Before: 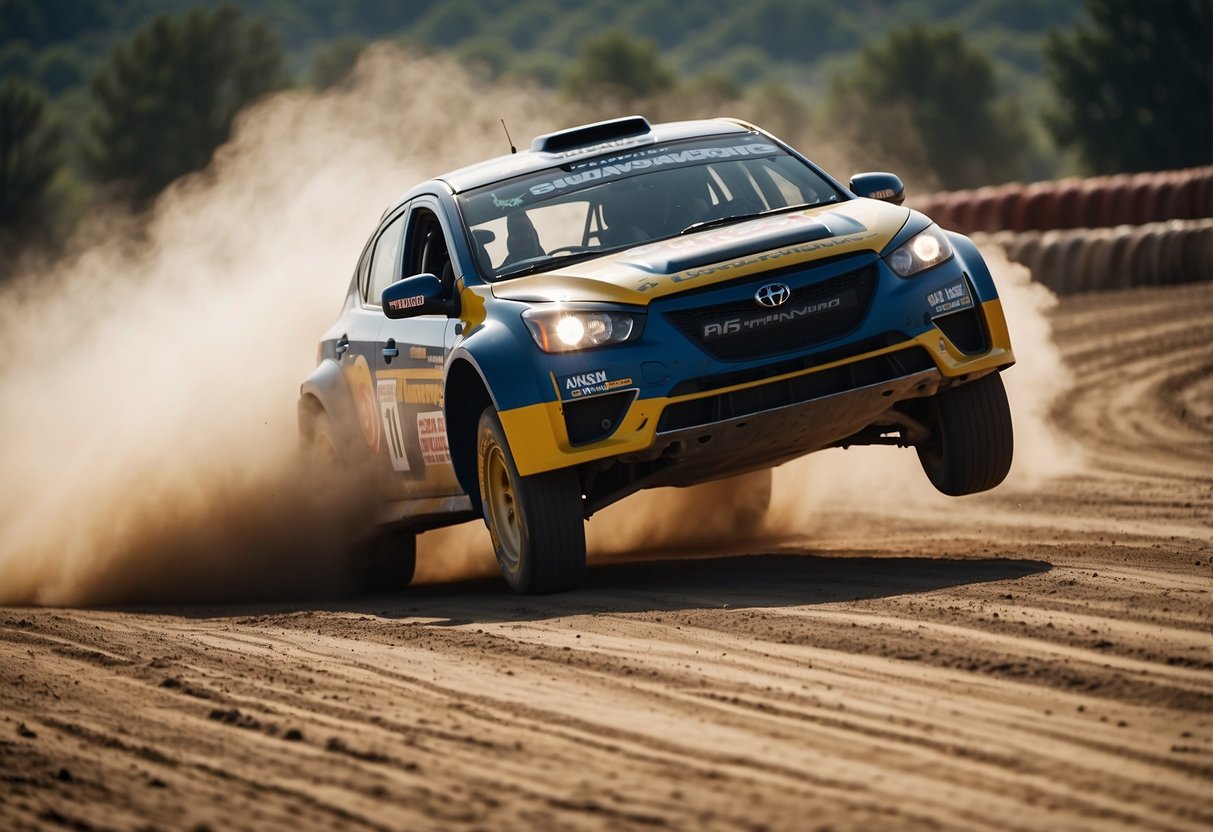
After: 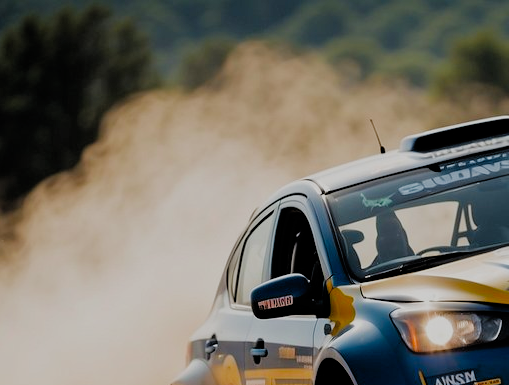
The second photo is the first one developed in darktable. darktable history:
filmic rgb: black relative exposure -4.4 EV, white relative exposure 5 EV, threshold 3 EV, hardness 2.23, latitude 40.06%, contrast 1.15, highlights saturation mix 10%, shadows ↔ highlights balance 1.04%, preserve chrominance RGB euclidean norm (legacy), color science v4 (2020), enable highlight reconstruction true
tone equalizer: on, module defaults
crop and rotate: left 10.817%, top 0.062%, right 47.194%, bottom 53.626%
